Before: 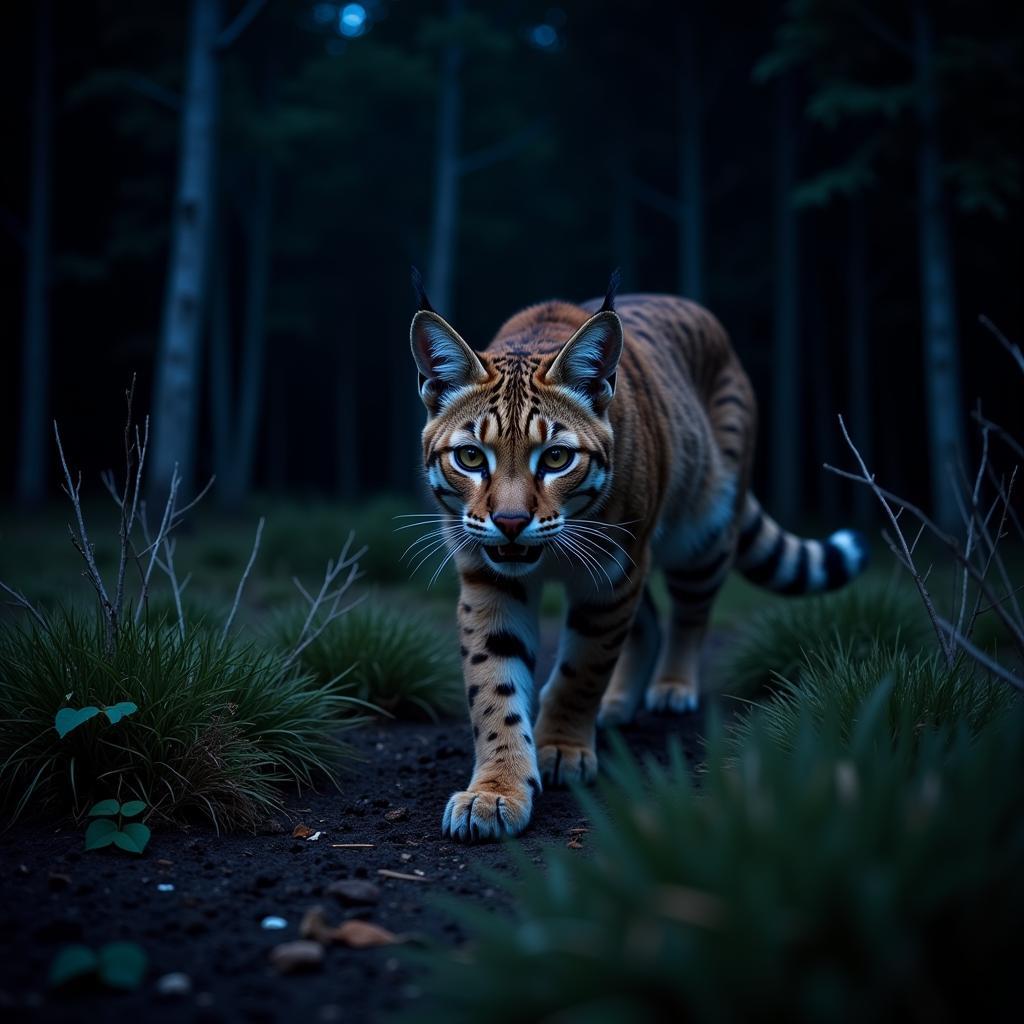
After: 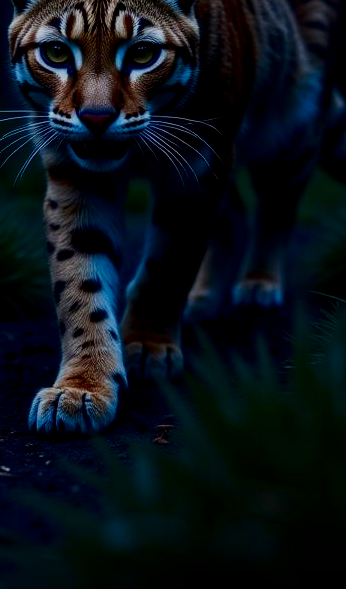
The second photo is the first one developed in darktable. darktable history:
crop: left 40.517%, top 39.492%, right 25.683%, bottom 2.961%
exposure: exposure 0.663 EV, compensate exposure bias true, compensate highlight preservation false
filmic rgb: black relative exposure -7.65 EV, white relative exposure 4.56 EV, threshold 2.94 EV, hardness 3.61, contrast 1.057, enable highlight reconstruction true
local contrast: on, module defaults
contrast brightness saturation: contrast 0.086, brightness -0.606, saturation 0.169
